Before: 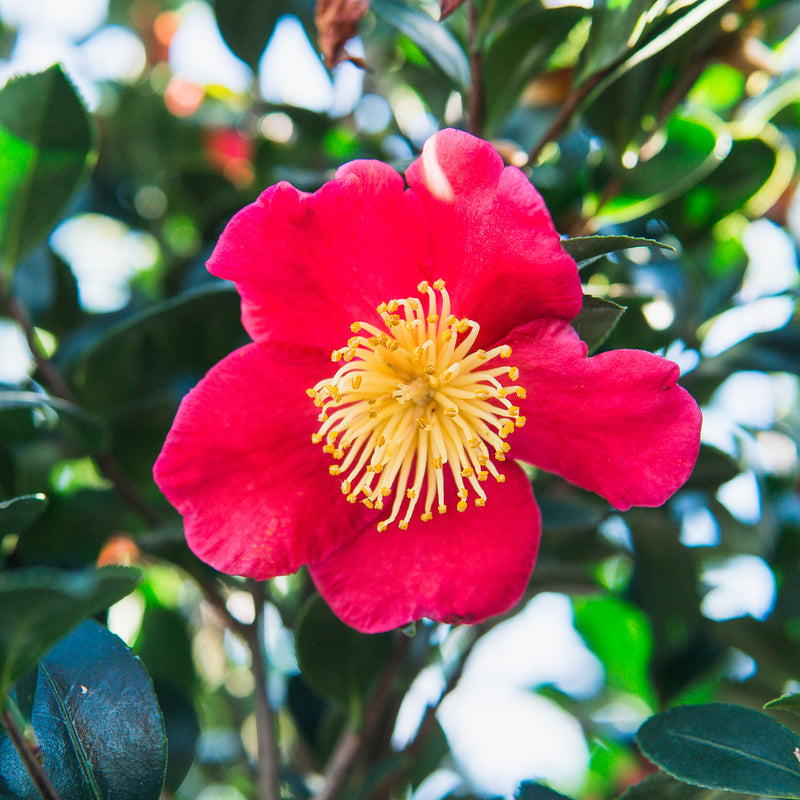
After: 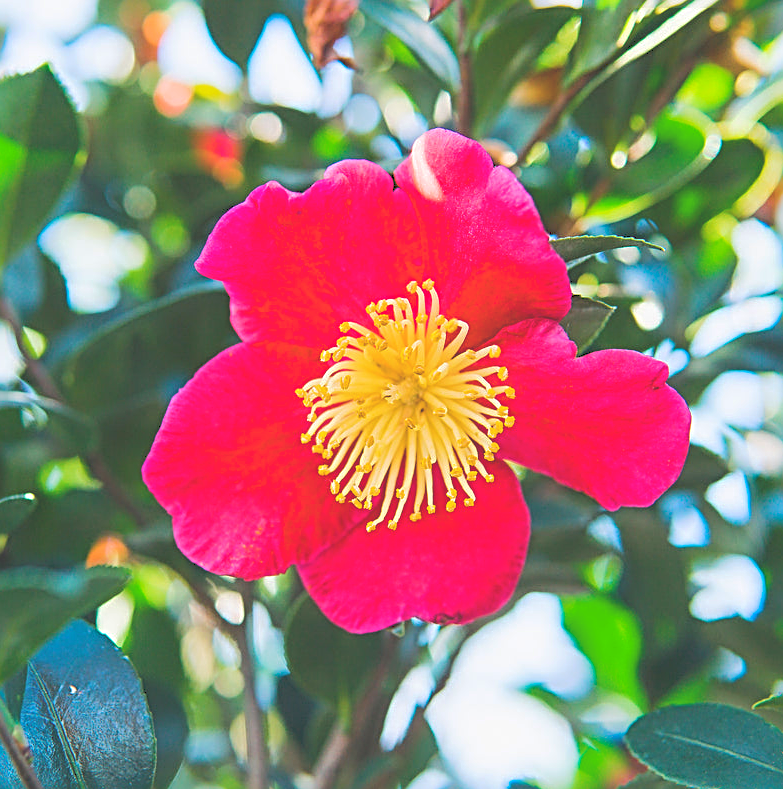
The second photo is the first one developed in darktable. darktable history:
color balance rgb: linear chroma grading › global chroma 14.359%, perceptual saturation grading › global saturation 25.382%, perceptual brilliance grading › mid-tones 10.346%, perceptual brilliance grading › shadows 15.479%
tone curve: curves: ch0 [(0, 0) (0.003, 0.238) (0.011, 0.238) (0.025, 0.242) (0.044, 0.256) (0.069, 0.277) (0.1, 0.294) (0.136, 0.315) (0.177, 0.345) (0.224, 0.379) (0.277, 0.419) (0.335, 0.463) (0.399, 0.511) (0.468, 0.566) (0.543, 0.627) (0.623, 0.687) (0.709, 0.75) (0.801, 0.824) (0.898, 0.89) (1, 1)], preserve colors none
crop and rotate: left 1.434%, right 0.576%, bottom 1.338%
sharpen: radius 2.842, amount 0.722
